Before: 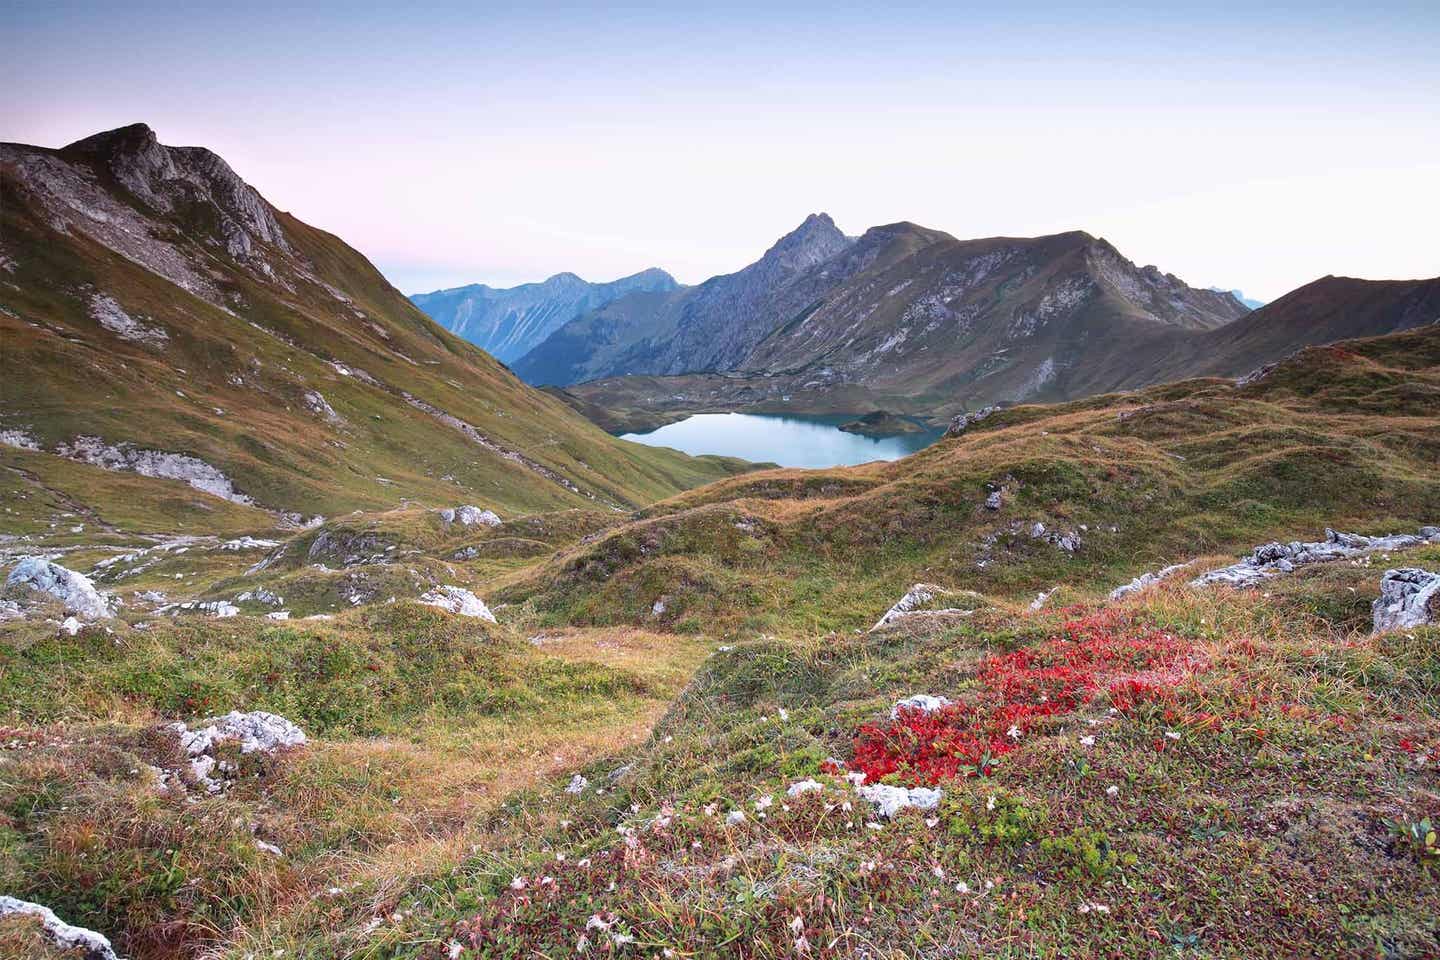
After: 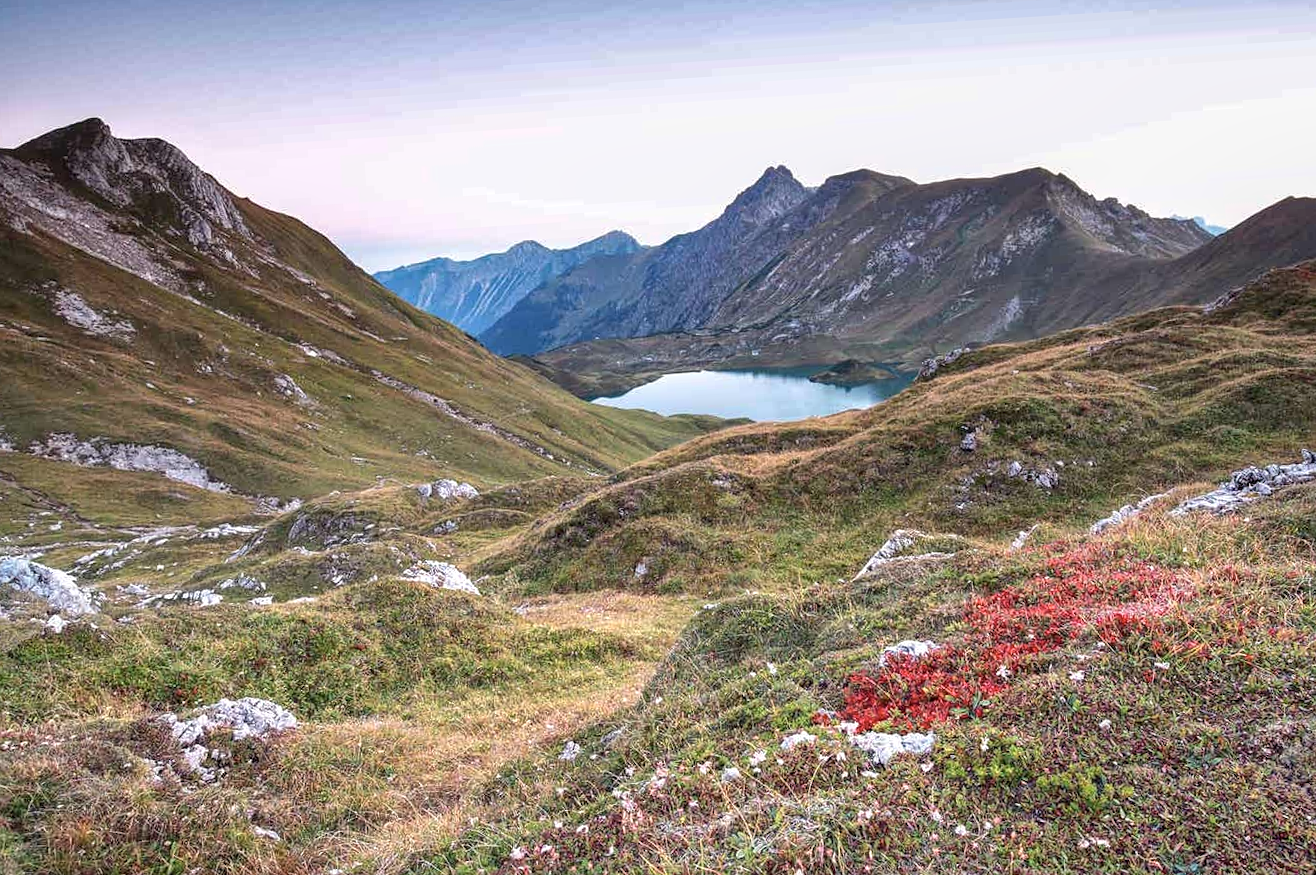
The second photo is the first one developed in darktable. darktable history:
rotate and perspective: rotation -3.52°, crop left 0.036, crop right 0.964, crop top 0.081, crop bottom 0.919
sharpen: amount 0.2
local contrast: on, module defaults
crop and rotate: right 5.167%
color zones: curves: ch0 [(0, 0.558) (0.143, 0.559) (0.286, 0.529) (0.429, 0.505) (0.571, 0.5) (0.714, 0.5) (0.857, 0.5) (1, 0.558)]; ch1 [(0, 0.469) (0.01, 0.469) (0.12, 0.446) (0.248, 0.469) (0.5, 0.5) (0.748, 0.5) (0.99, 0.469) (1, 0.469)]
shadows and highlights: shadows 60, soften with gaussian
